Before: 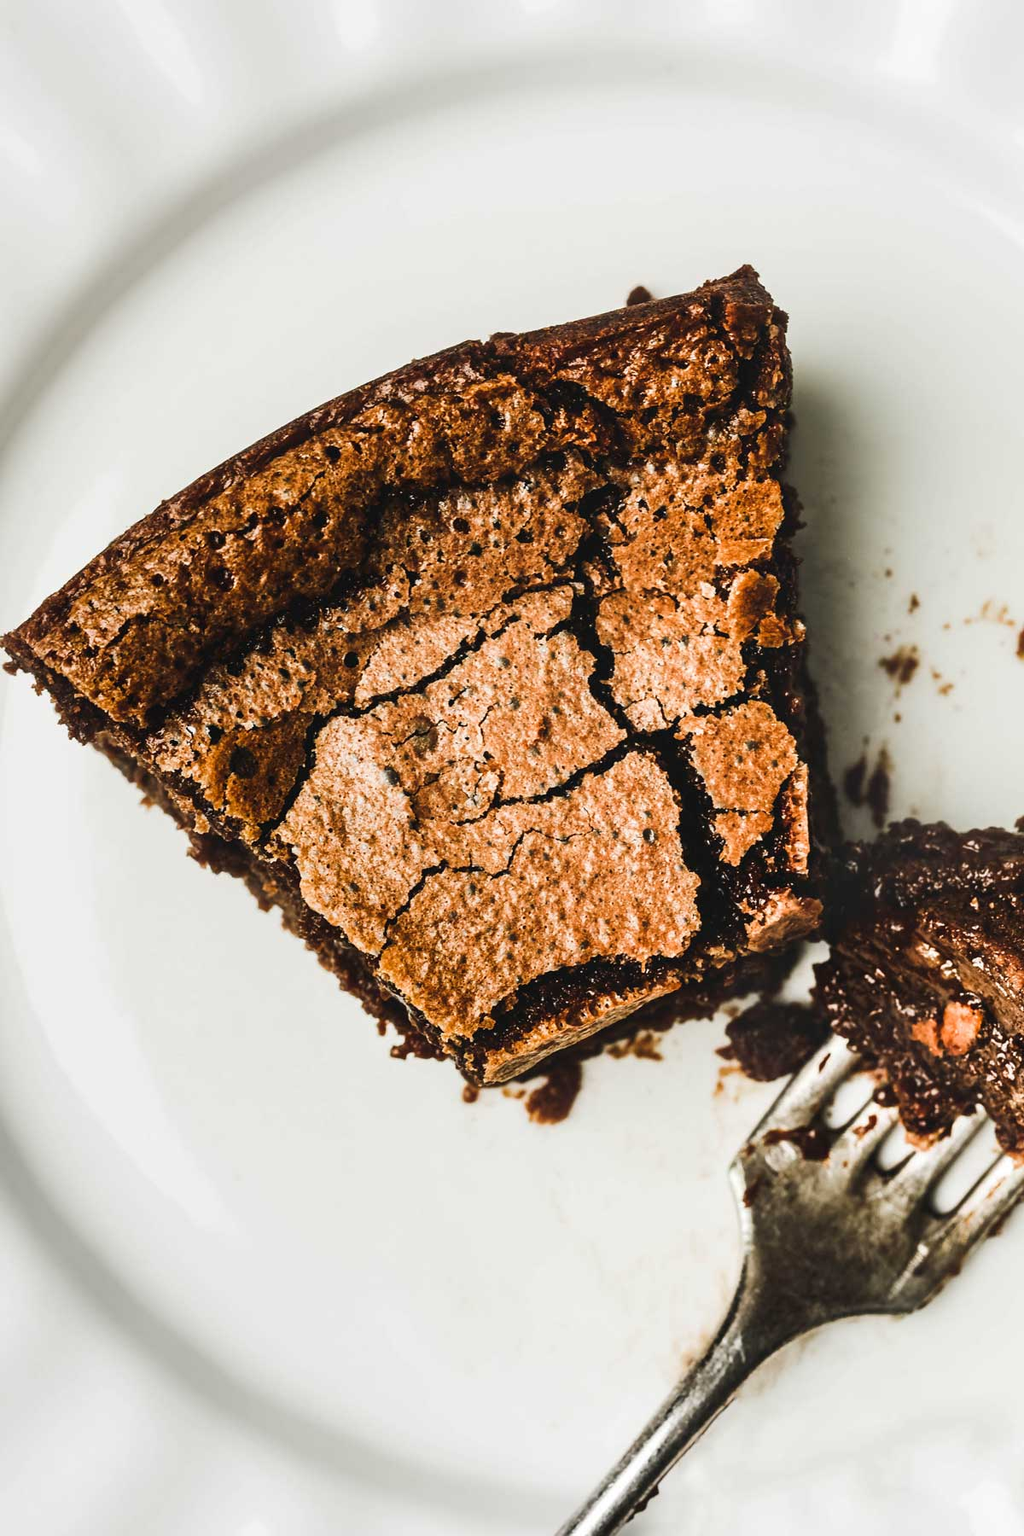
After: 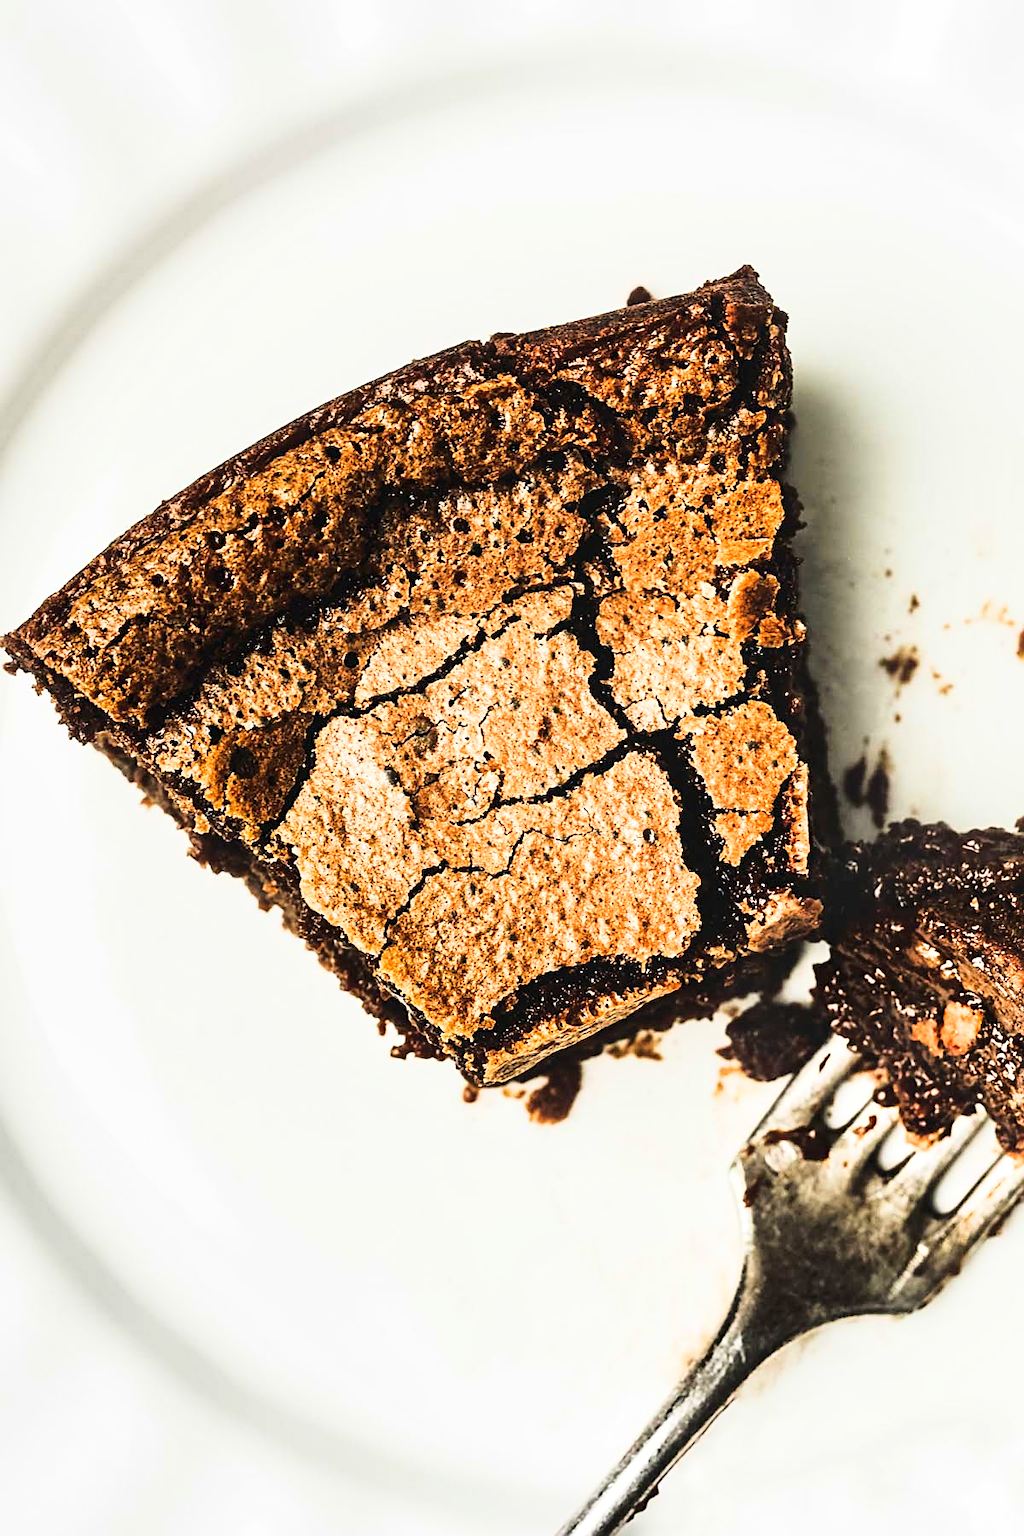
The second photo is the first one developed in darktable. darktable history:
sharpen: on, module defaults
base curve: curves: ch0 [(0, 0) (0.028, 0.03) (0.121, 0.232) (0.46, 0.748) (0.859, 0.968) (1, 1)]
local contrast: mode bilateral grid, contrast 20, coarseness 50, detail 120%, midtone range 0.2
